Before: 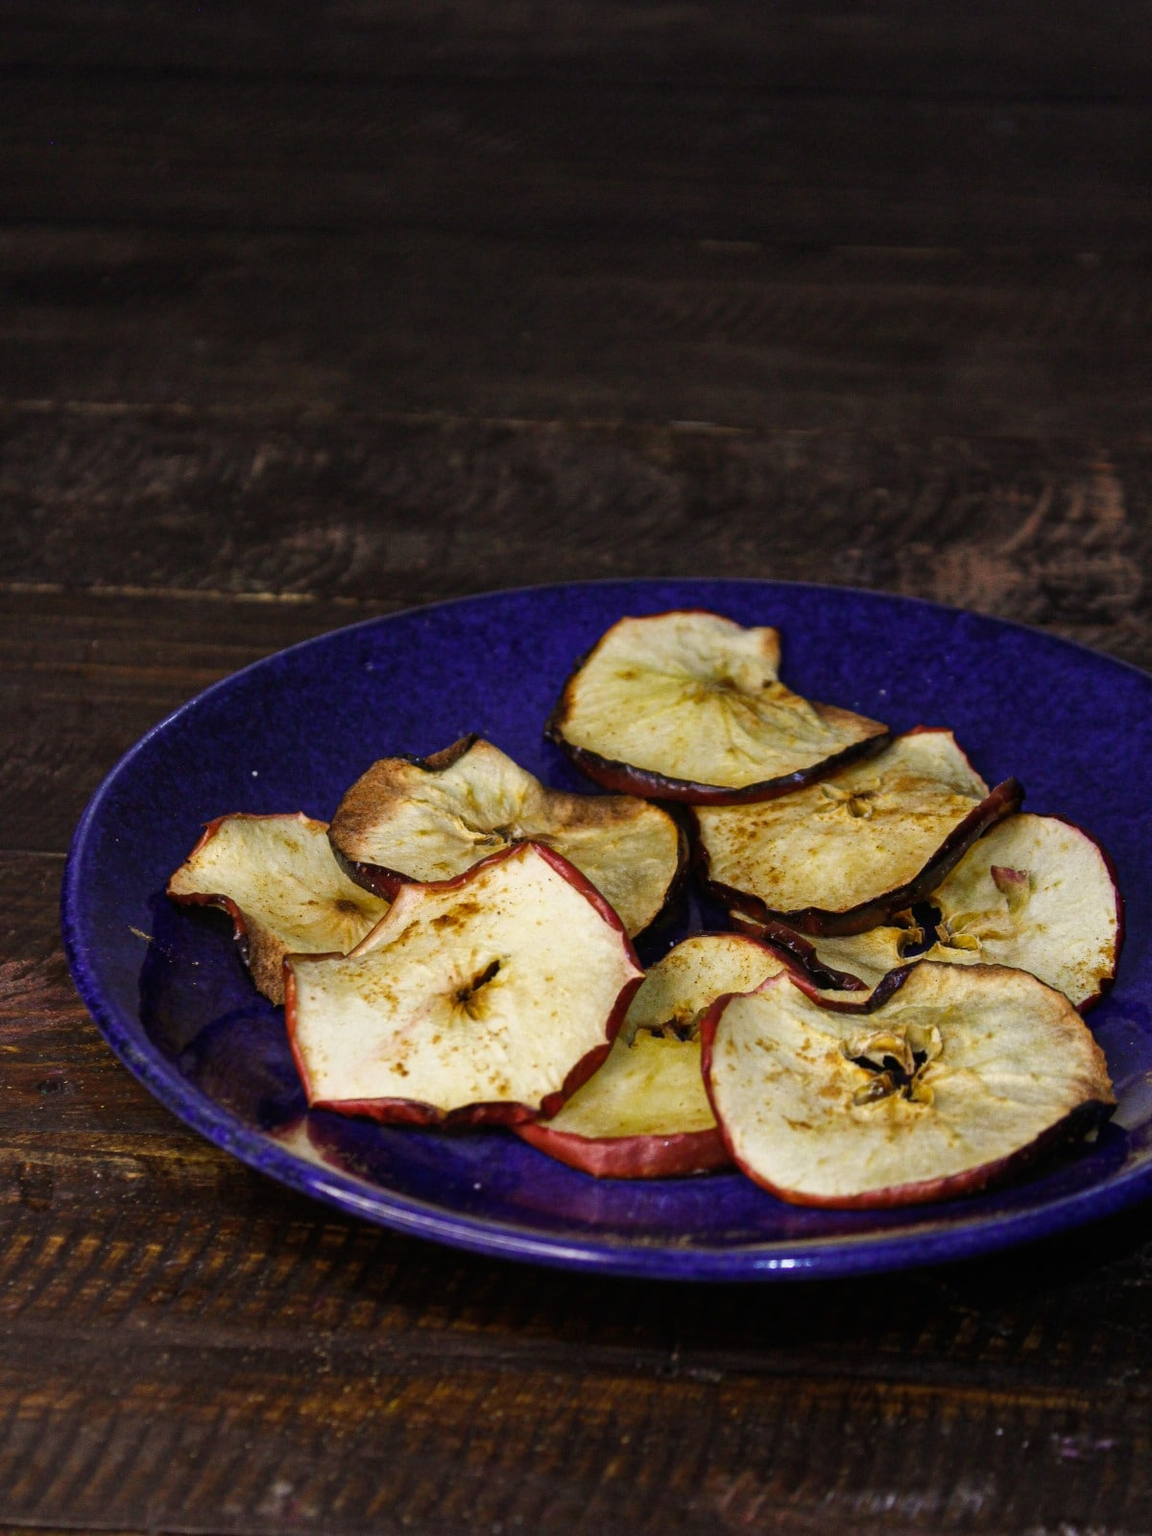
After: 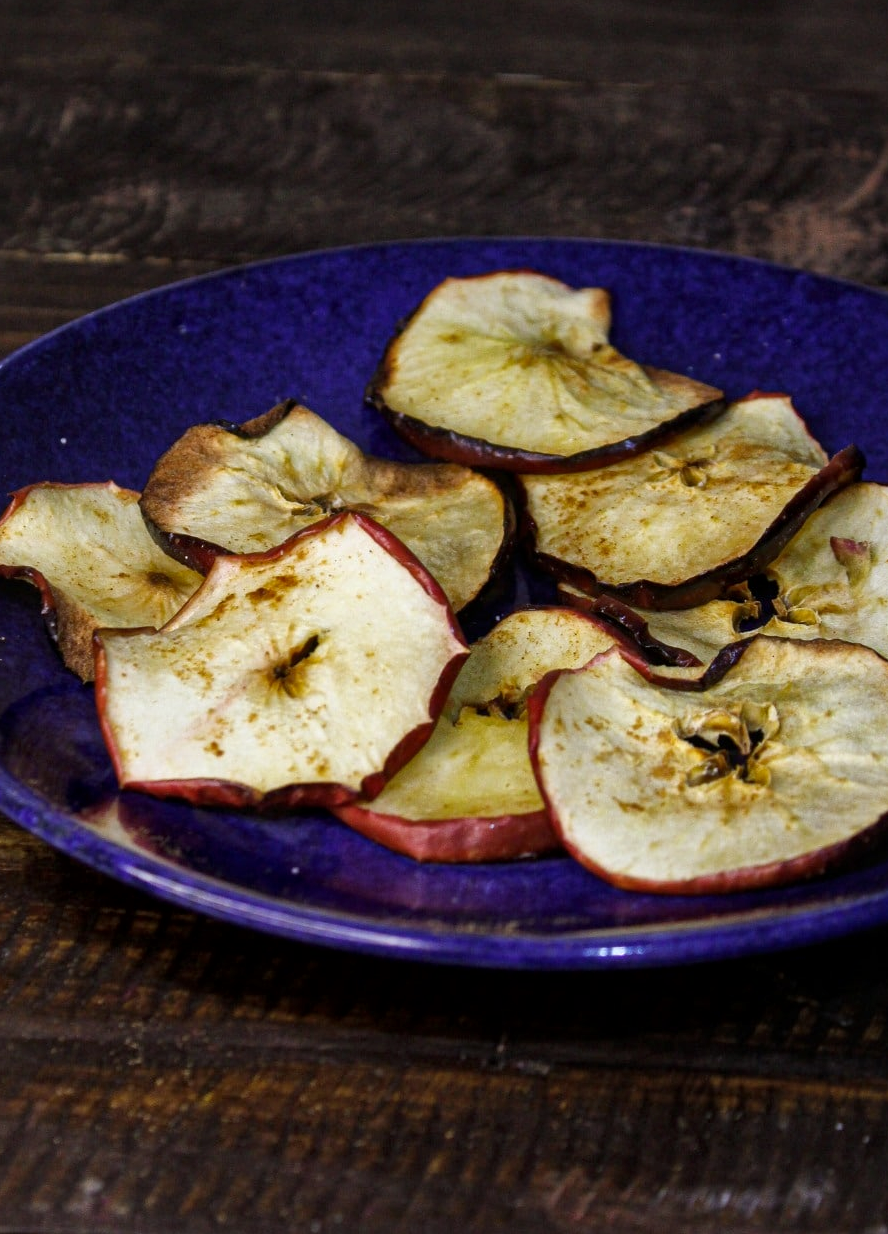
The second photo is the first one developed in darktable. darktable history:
local contrast: mode bilateral grid, contrast 20, coarseness 50, detail 130%, midtone range 0.2
crop: left 16.871%, top 22.857%, right 9.116%
white balance: red 0.974, blue 1.044
